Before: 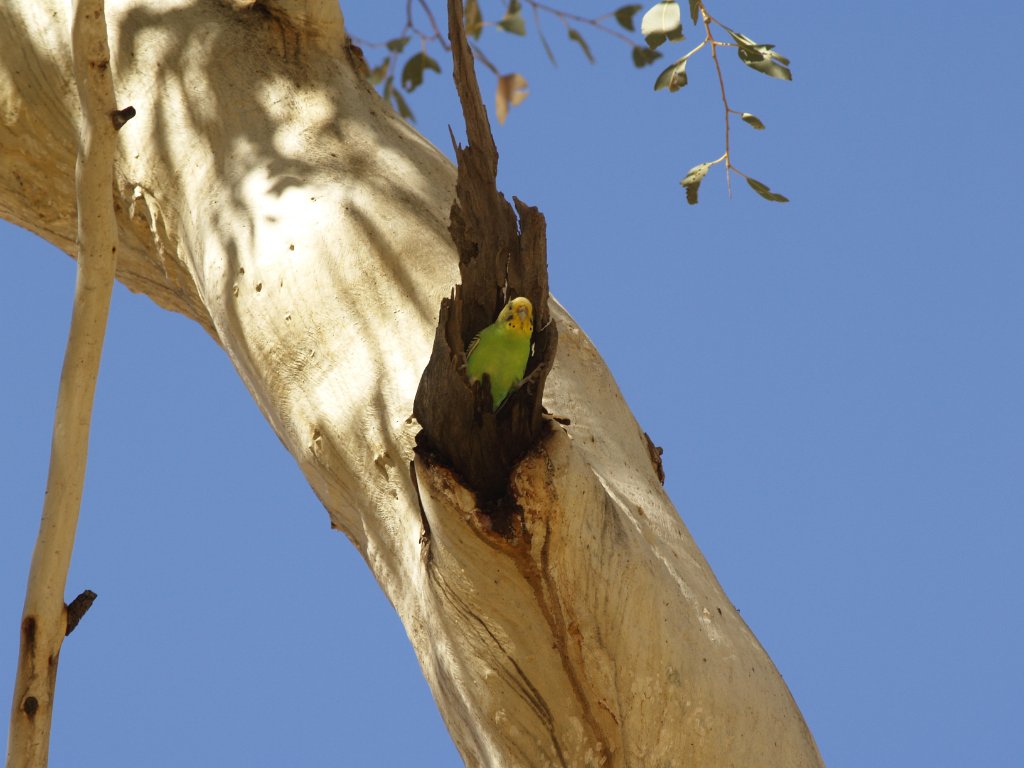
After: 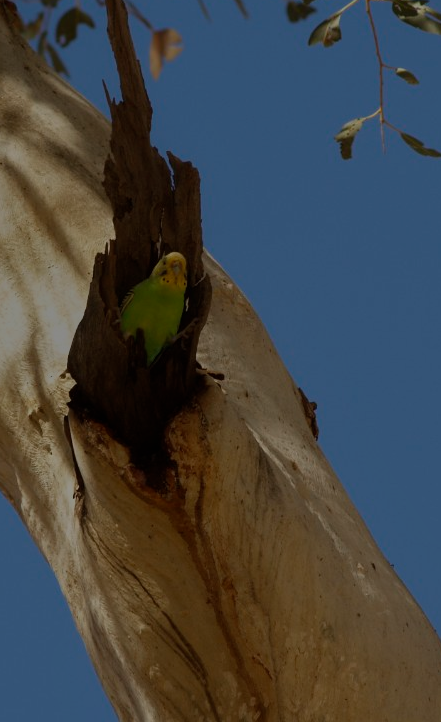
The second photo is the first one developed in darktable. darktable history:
crop: left 33.881%, top 5.928%, right 23.028%
tone equalizer: -8 EV -1.98 EV, -7 EV -1.97 EV, -6 EV -1.99 EV, -5 EV -1.97 EV, -4 EV -1.98 EV, -3 EV -1.98 EV, -2 EV -1.99 EV, -1 EV -1.63 EV, +0 EV -1.98 EV
